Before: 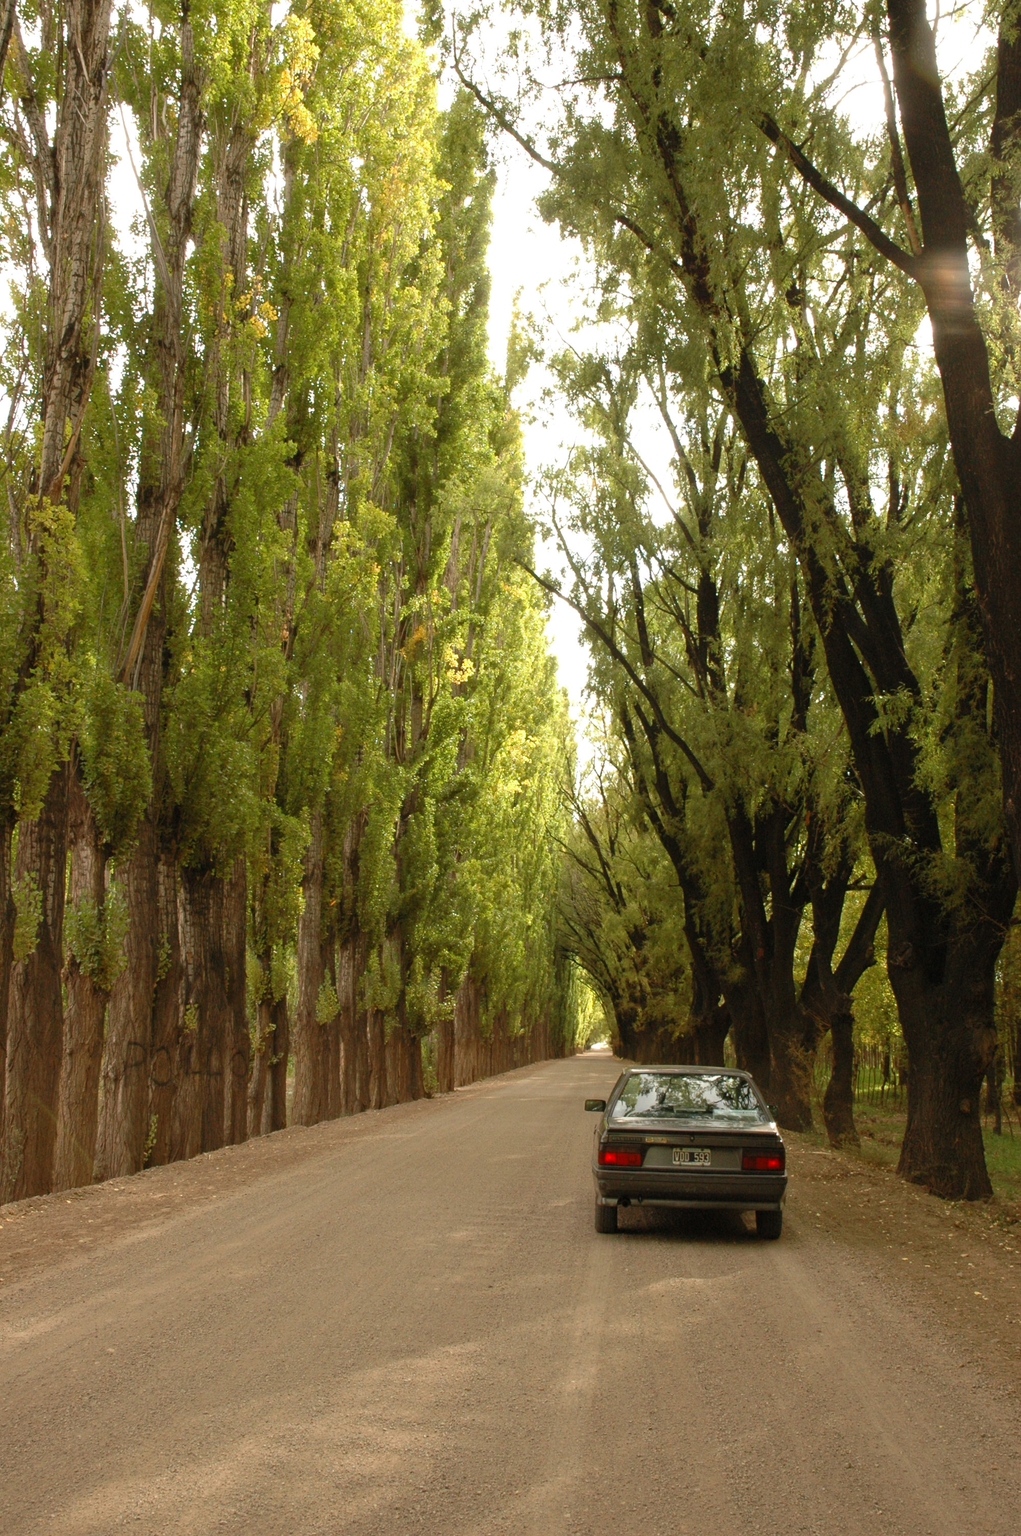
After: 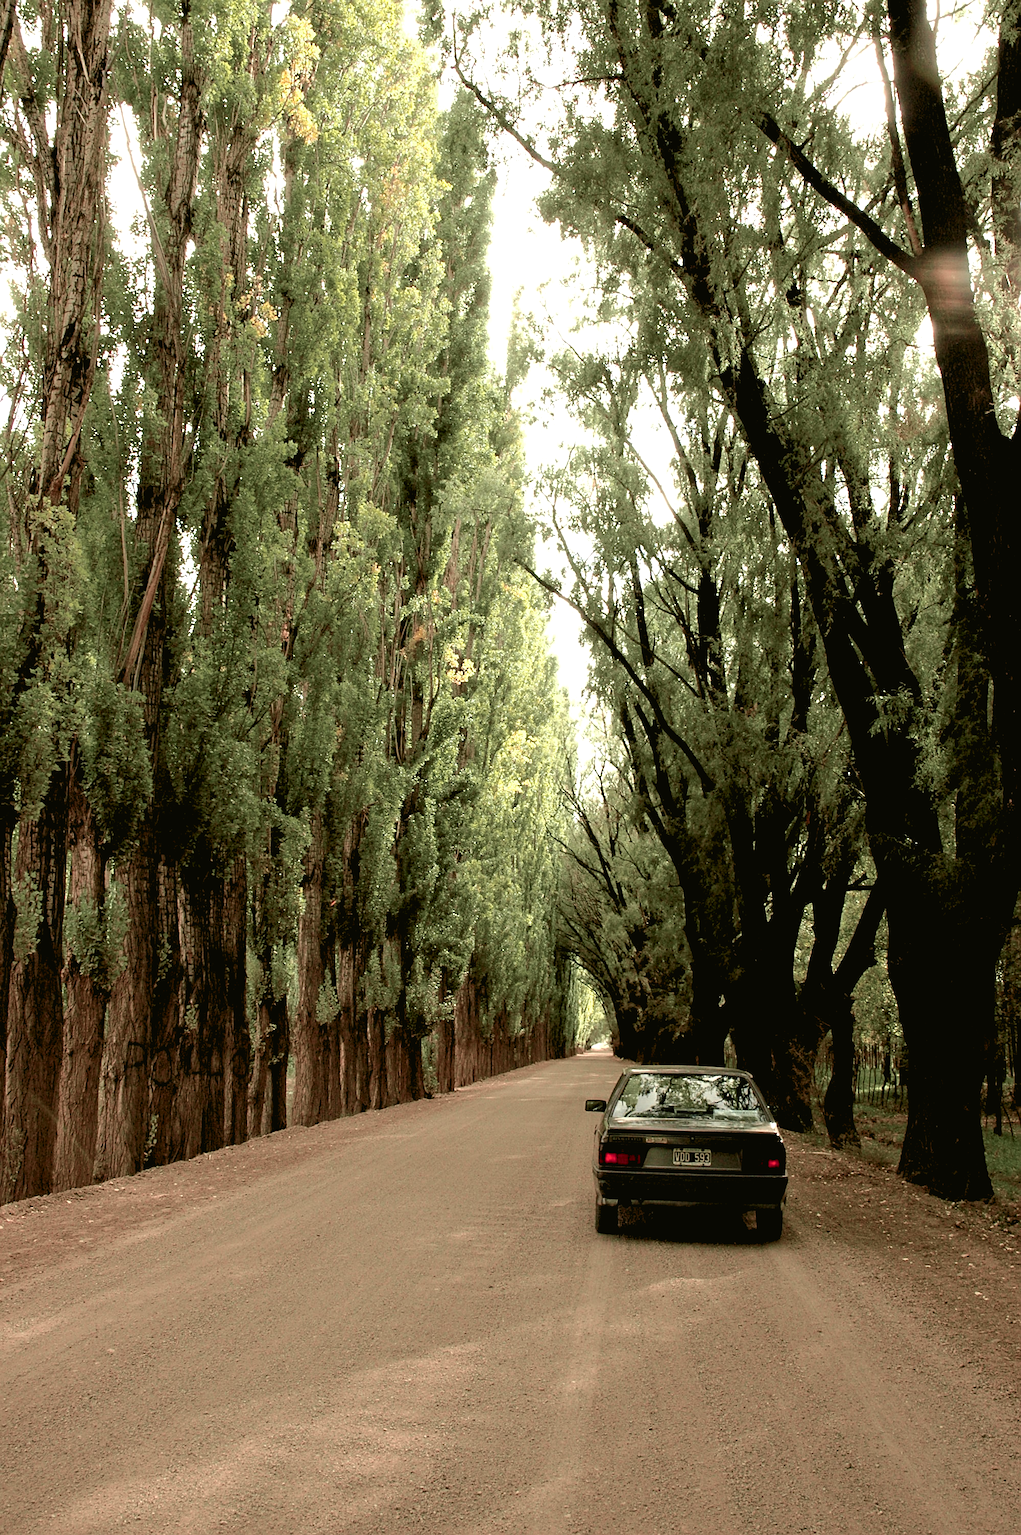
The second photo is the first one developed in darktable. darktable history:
sharpen: on, module defaults
tone curve: curves: ch0 [(0, 0.021) (0.059, 0.053) (0.212, 0.18) (0.337, 0.304) (0.495, 0.505) (0.725, 0.731) (0.89, 0.919) (1, 1)]; ch1 [(0, 0) (0.094, 0.081) (0.285, 0.299) (0.403, 0.436) (0.479, 0.475) (0.54, 0.55) (0.615, 0.637) (0.683, 0.688) (1, 1)]; ch2 [(0, 0) (0.257, 0.217) (0.434, 0.434) (0.498, 0.507) (0.527, 0.542) (0.597, 0.587) (0.658, 0.595) (1, 1)], color space Lab, independent channels, preserve colors none
rgb levels: levels [[0.029, 0.461, 0.922], [0, 0.5, 1], [0, 0.5, 1]]
